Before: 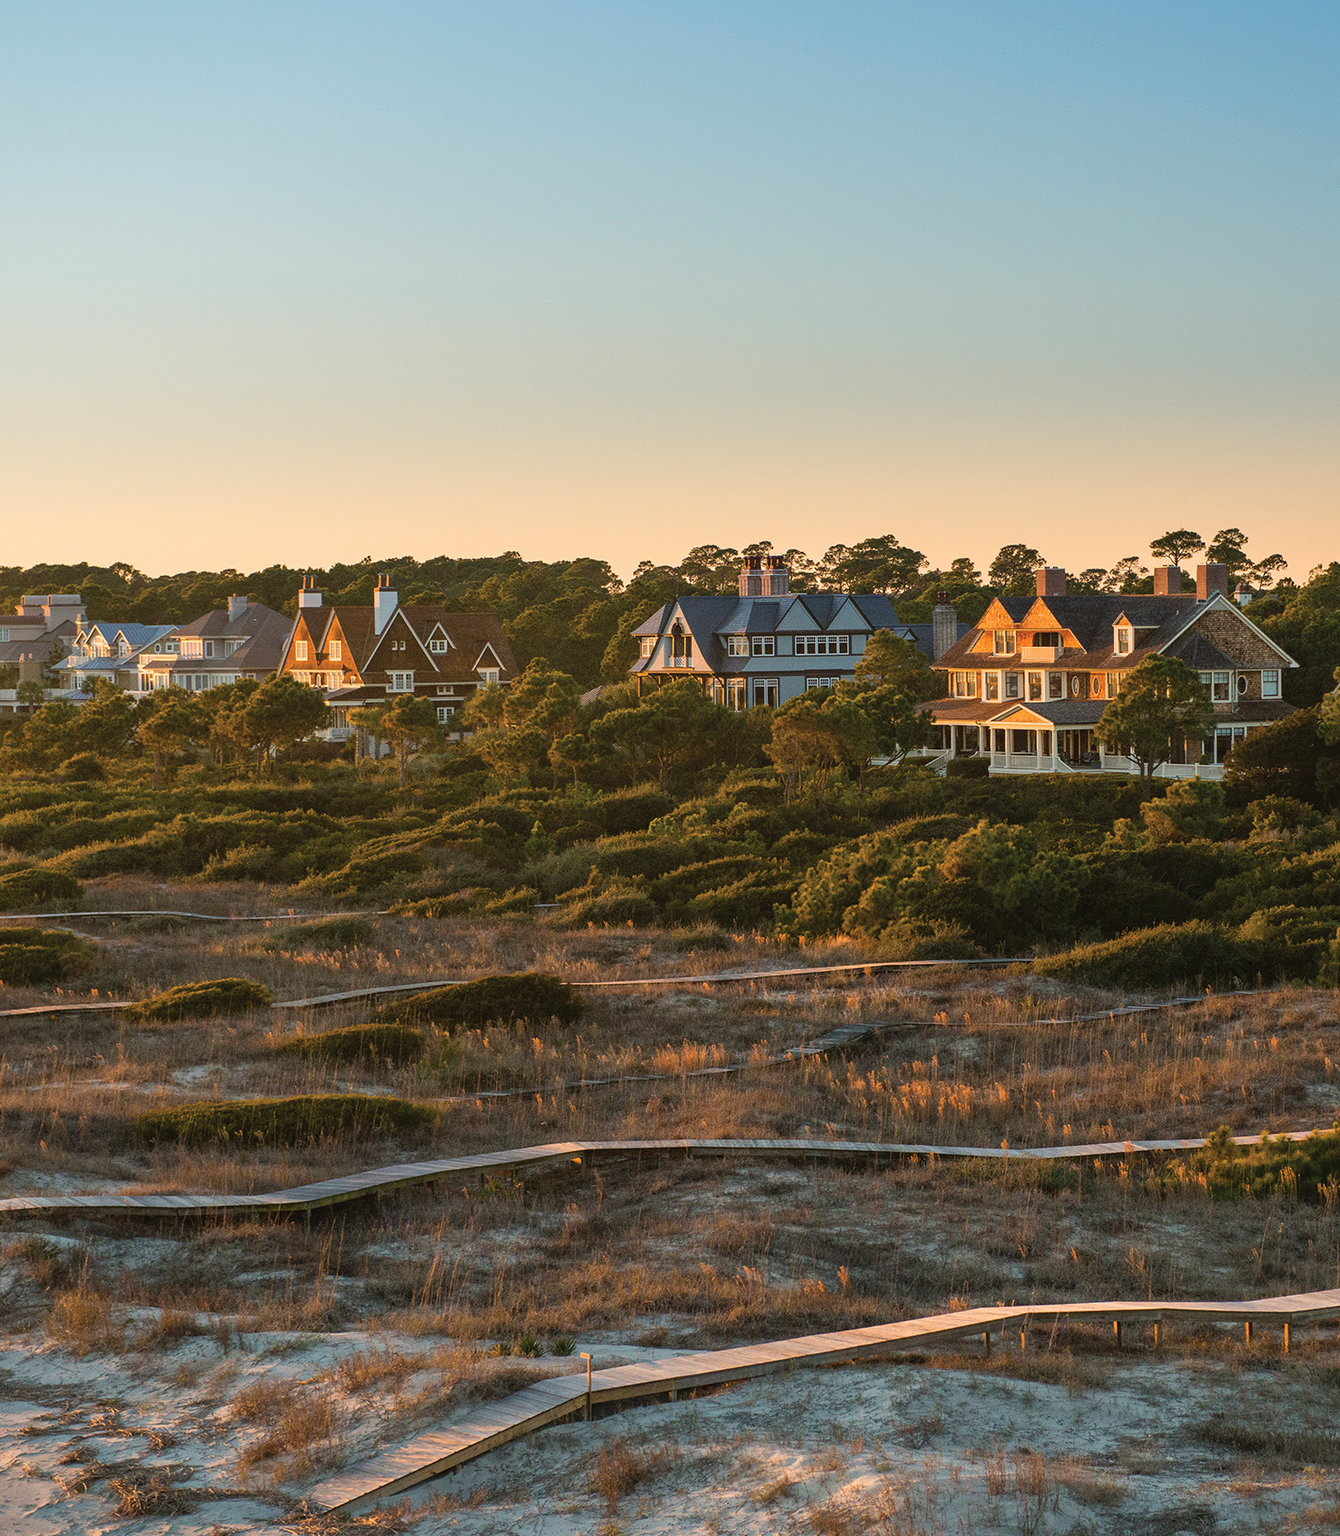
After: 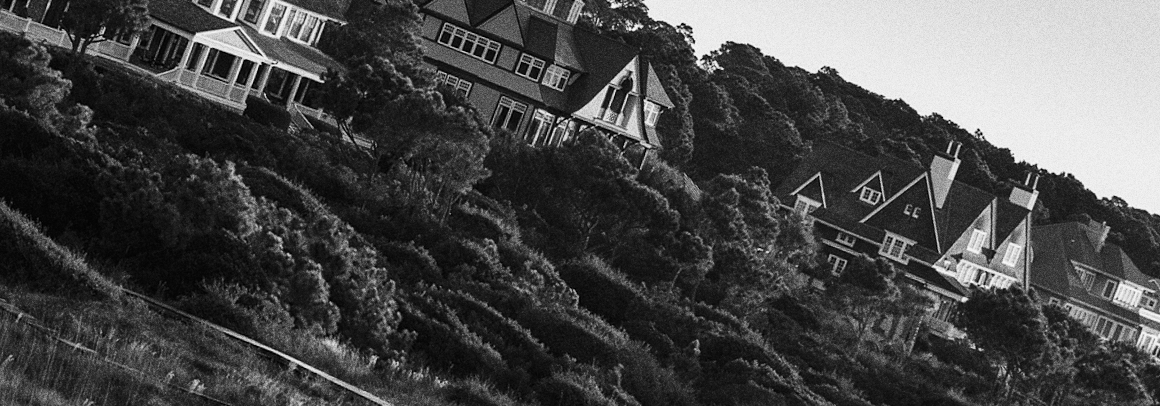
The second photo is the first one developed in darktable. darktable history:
crop and rotate: angle 16.12°, top 30.835%, bottom 35.653%
color balance rgb: perceptual saturation grading › global saturation 30%, global vibrance 20%
contrast brightness saturation: contrast 0.21, brightness -0.11, saturation 0.21
white balance: red 0.948, green 1.02, blue 1.176
grain: strength 49.07%
color calibration: output gray [0.714, 0.278, 0, 0], illuminant same as pipeline (D50), adaptation none (bypass)
rotate and perspective: rotation -4.57°, crop left 0.054, crop right 0.944, crop top 0.087, crop bottom 0.914
color zones: curves: ch0 [(0, 0.5) (0.143, 0.5) (0.286, 0.5) (0.429, 0.5) (0.571, 0.5) (0.714, 0.476) (0.857, 0.5) (1, 0.5)]; ch2 [(0, 0.5) (0.143, 0.5) (0.286, 0.5) (0.429, 0.5) (0.571, 0.5) (0.714, 0.487) (0.857, 0.5) (1, 0.5)]
